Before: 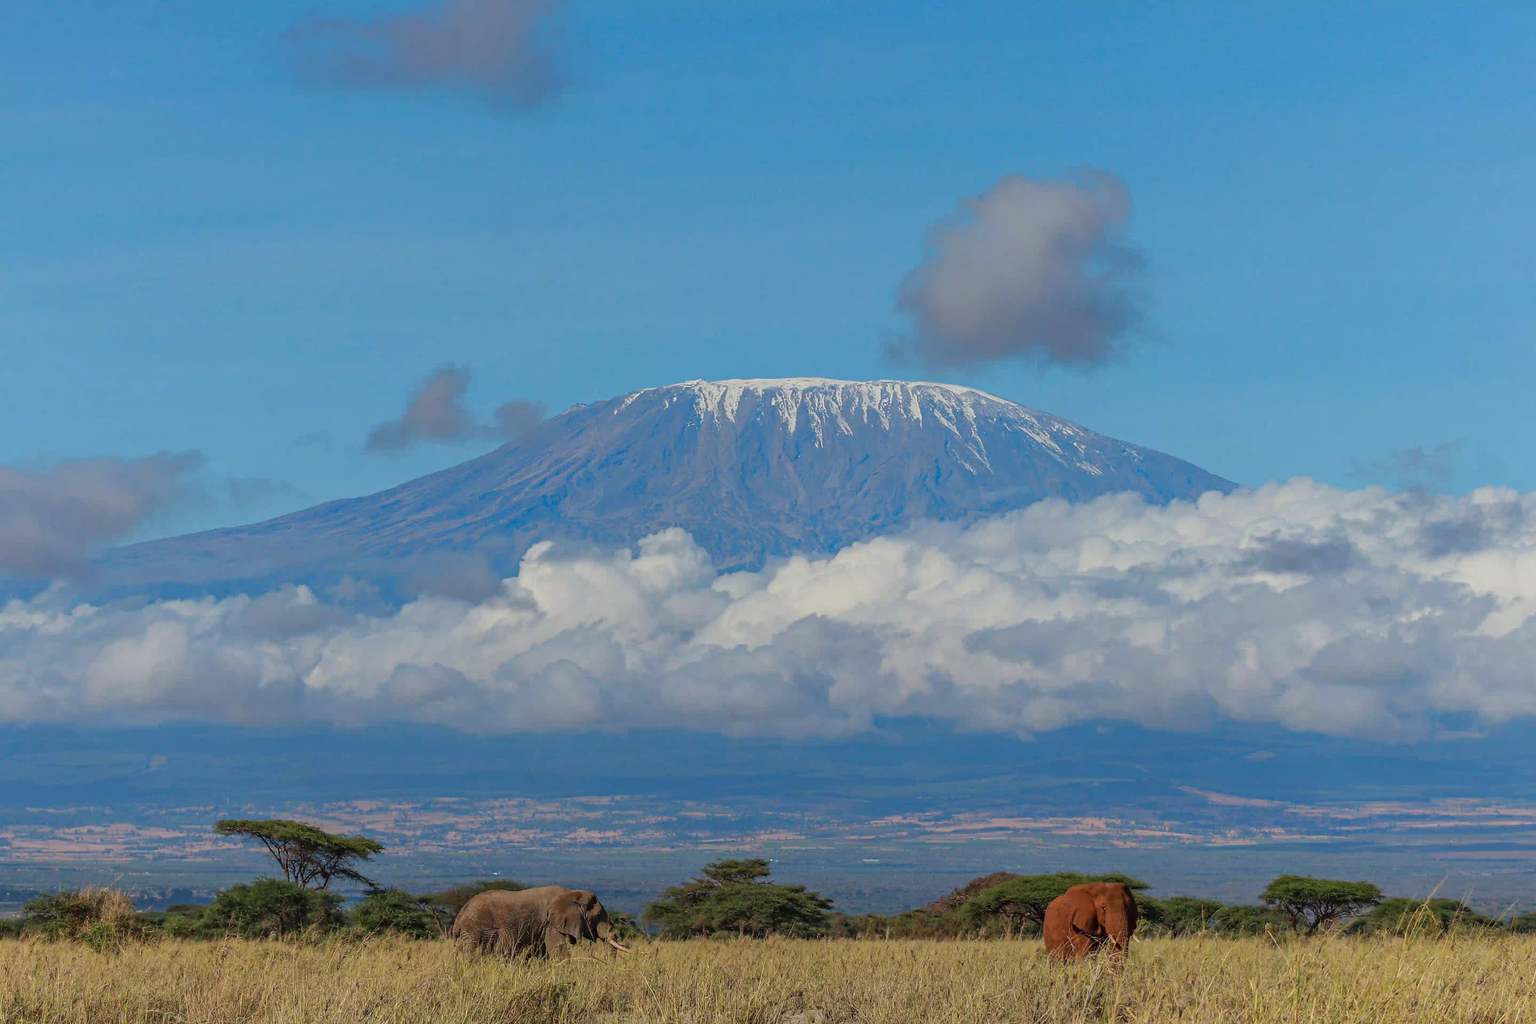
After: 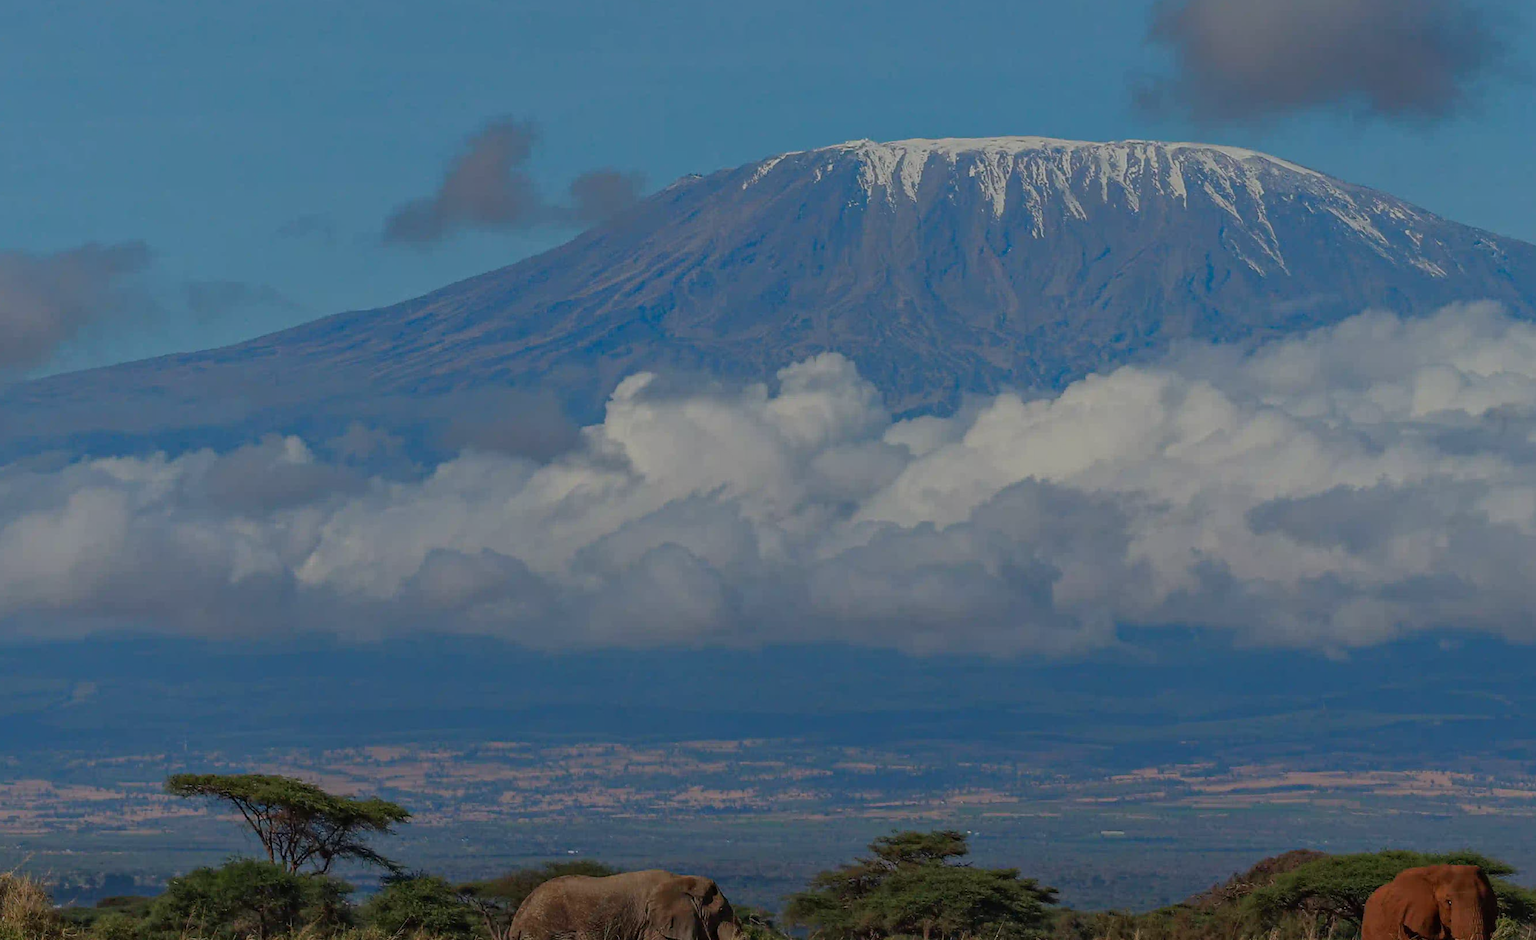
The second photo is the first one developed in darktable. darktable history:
crop: left 6.488%, top 27.668%, right 24.183%, bottom 8.656%
exposure: black level correction 0, exposure -0.721 EV, compensate highlight preservation false
white balance: emerald 1
